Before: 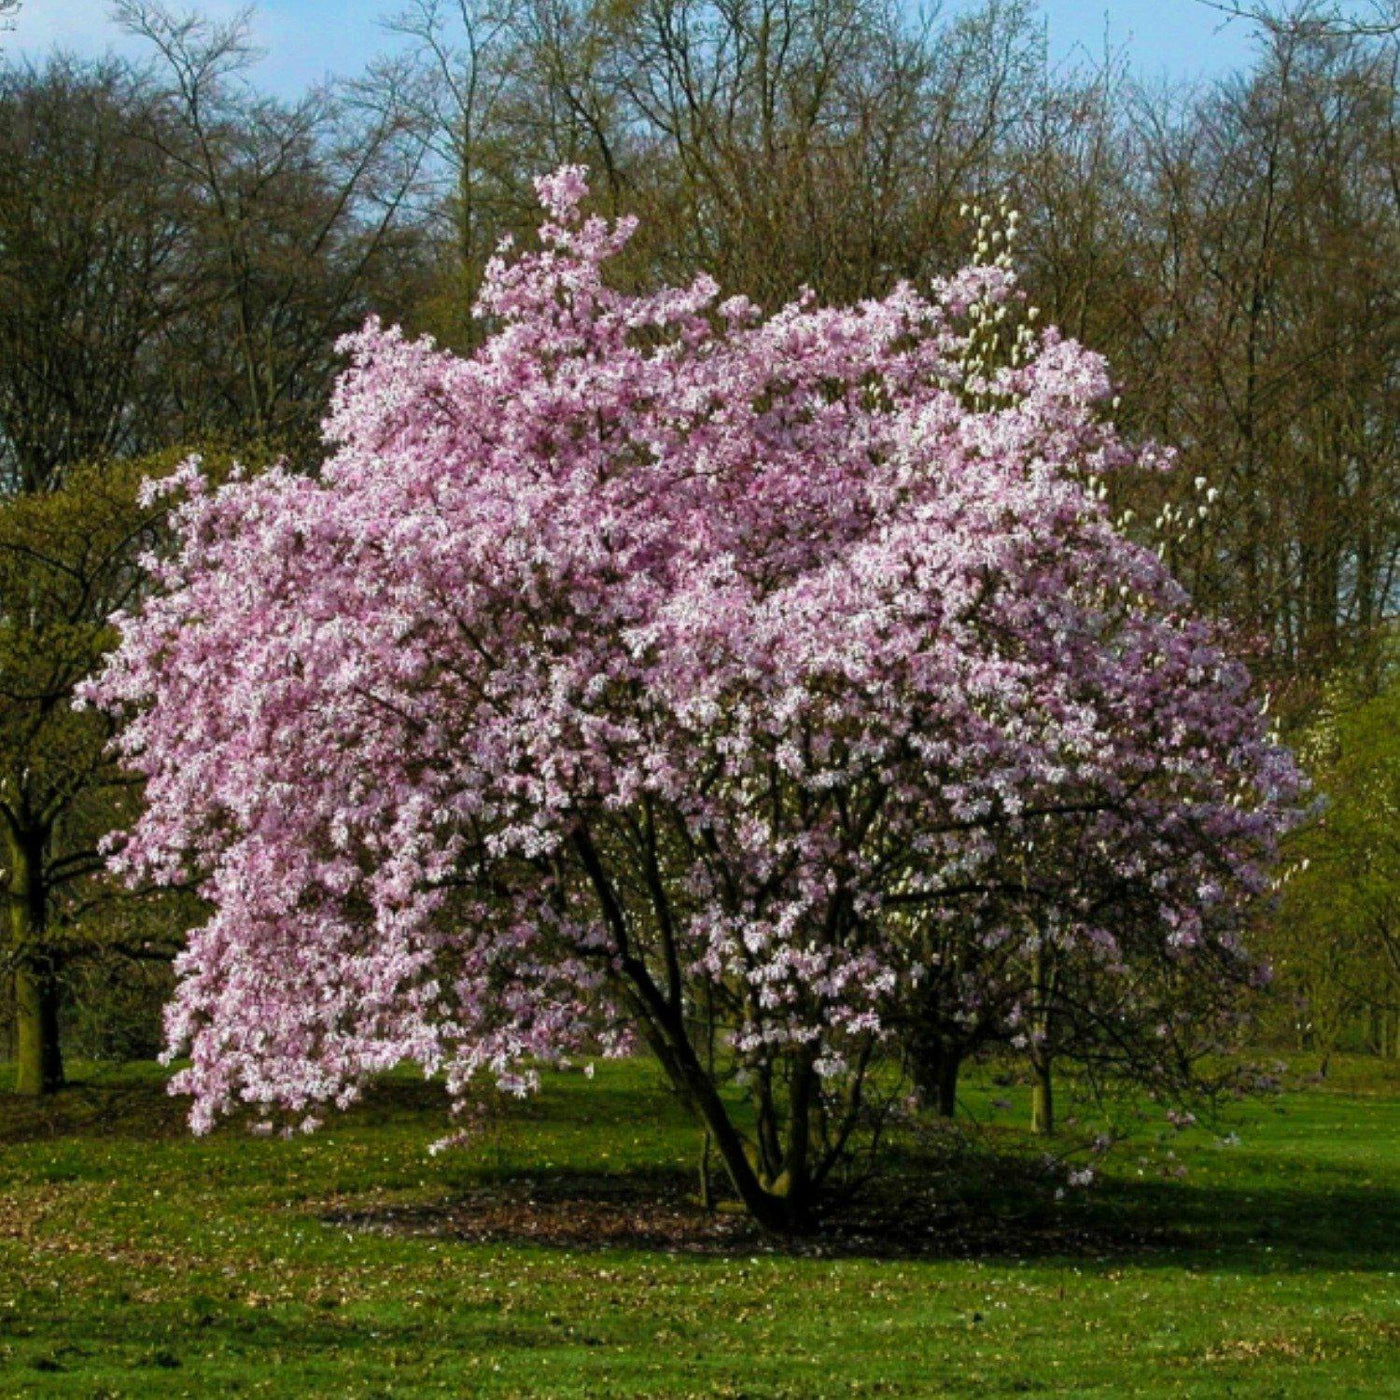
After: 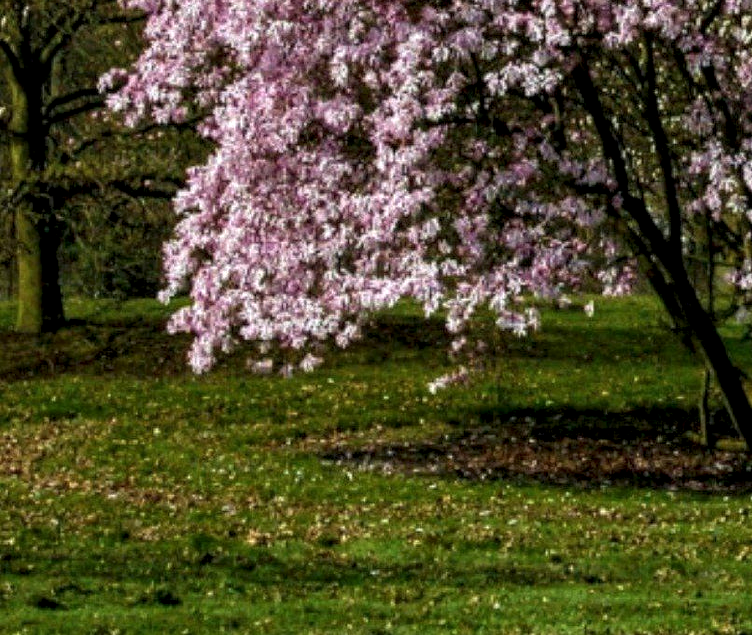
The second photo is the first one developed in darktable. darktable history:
crop and rotate: top 54.43%, right 46.276%, bottom 0.143%
local contrast: highlights 43%, shadows 62%, detail 138%, midtone range 0.517
